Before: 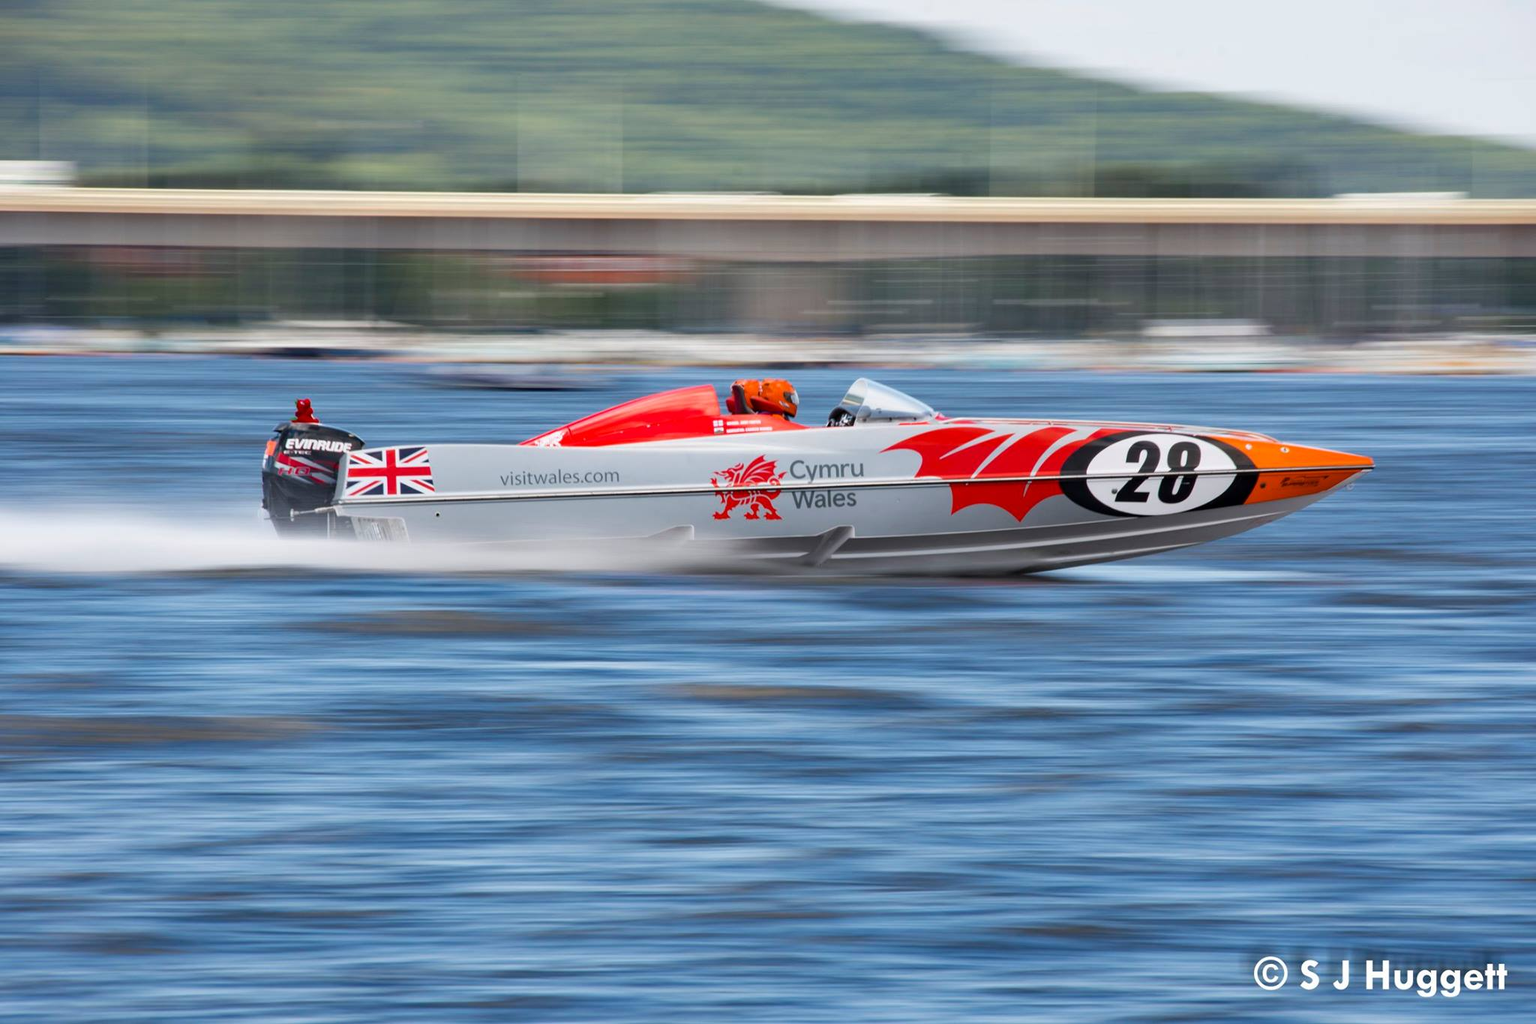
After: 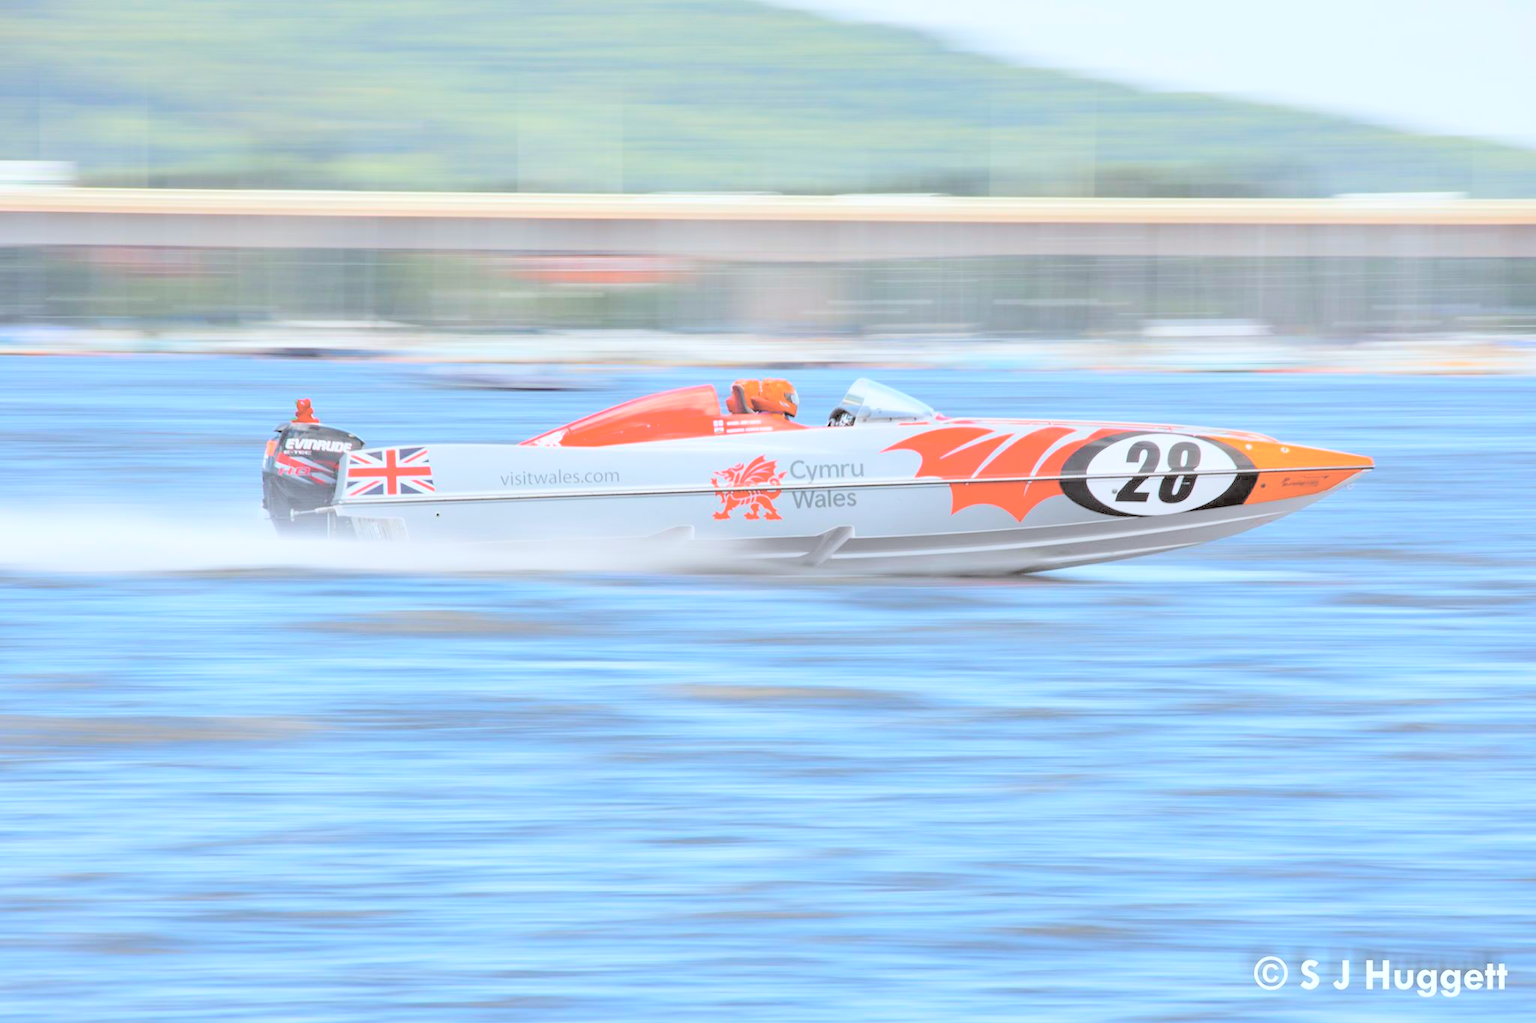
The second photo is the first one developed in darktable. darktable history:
contrast brightness saturation: brightness 0.983
color correction: highlights a* -3.01, highlights b* -6.43, shadows a* 3.14, shadows b* 5.52
